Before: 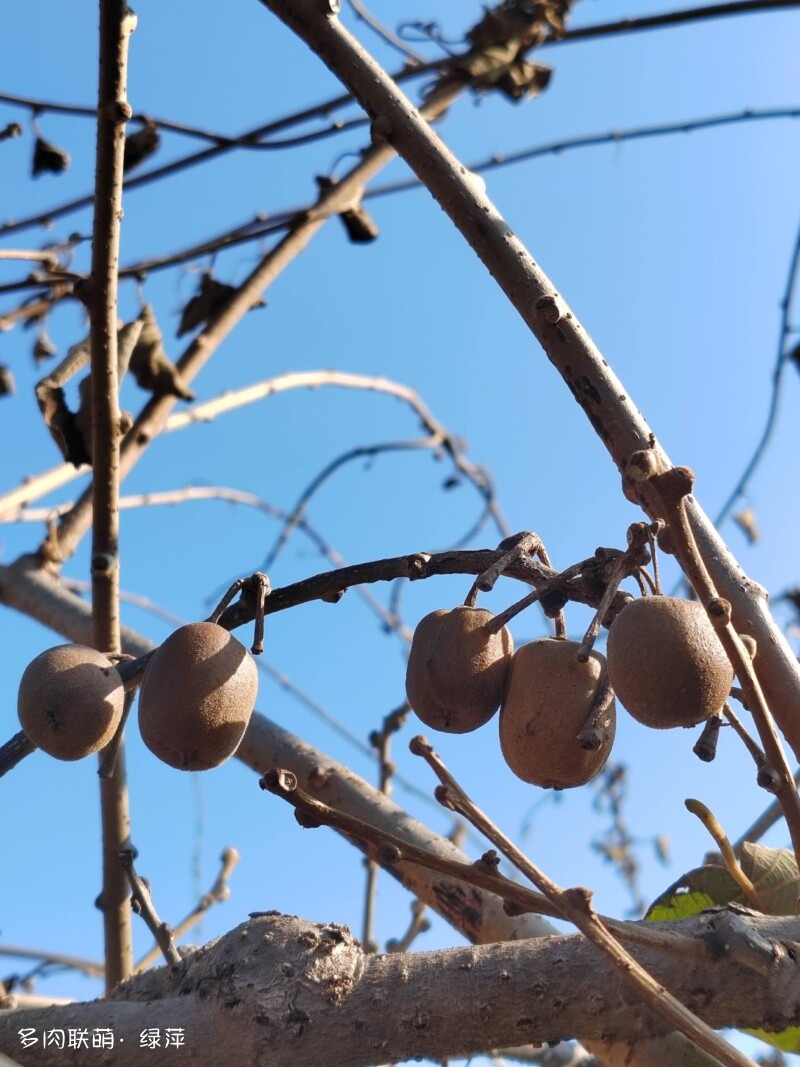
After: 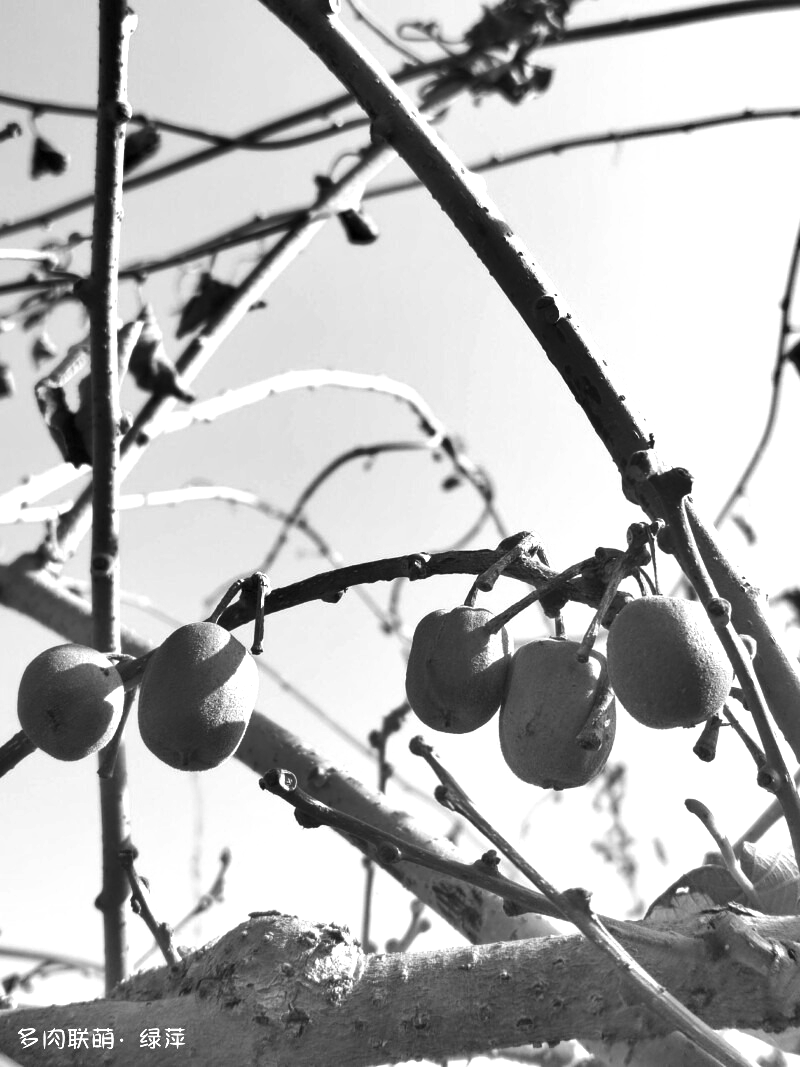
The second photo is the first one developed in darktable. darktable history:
exposure: exposure 1 EV, compensate highlight preservation false
shadows and highlights: soften with gaussian
monochrome: on, module defaults
